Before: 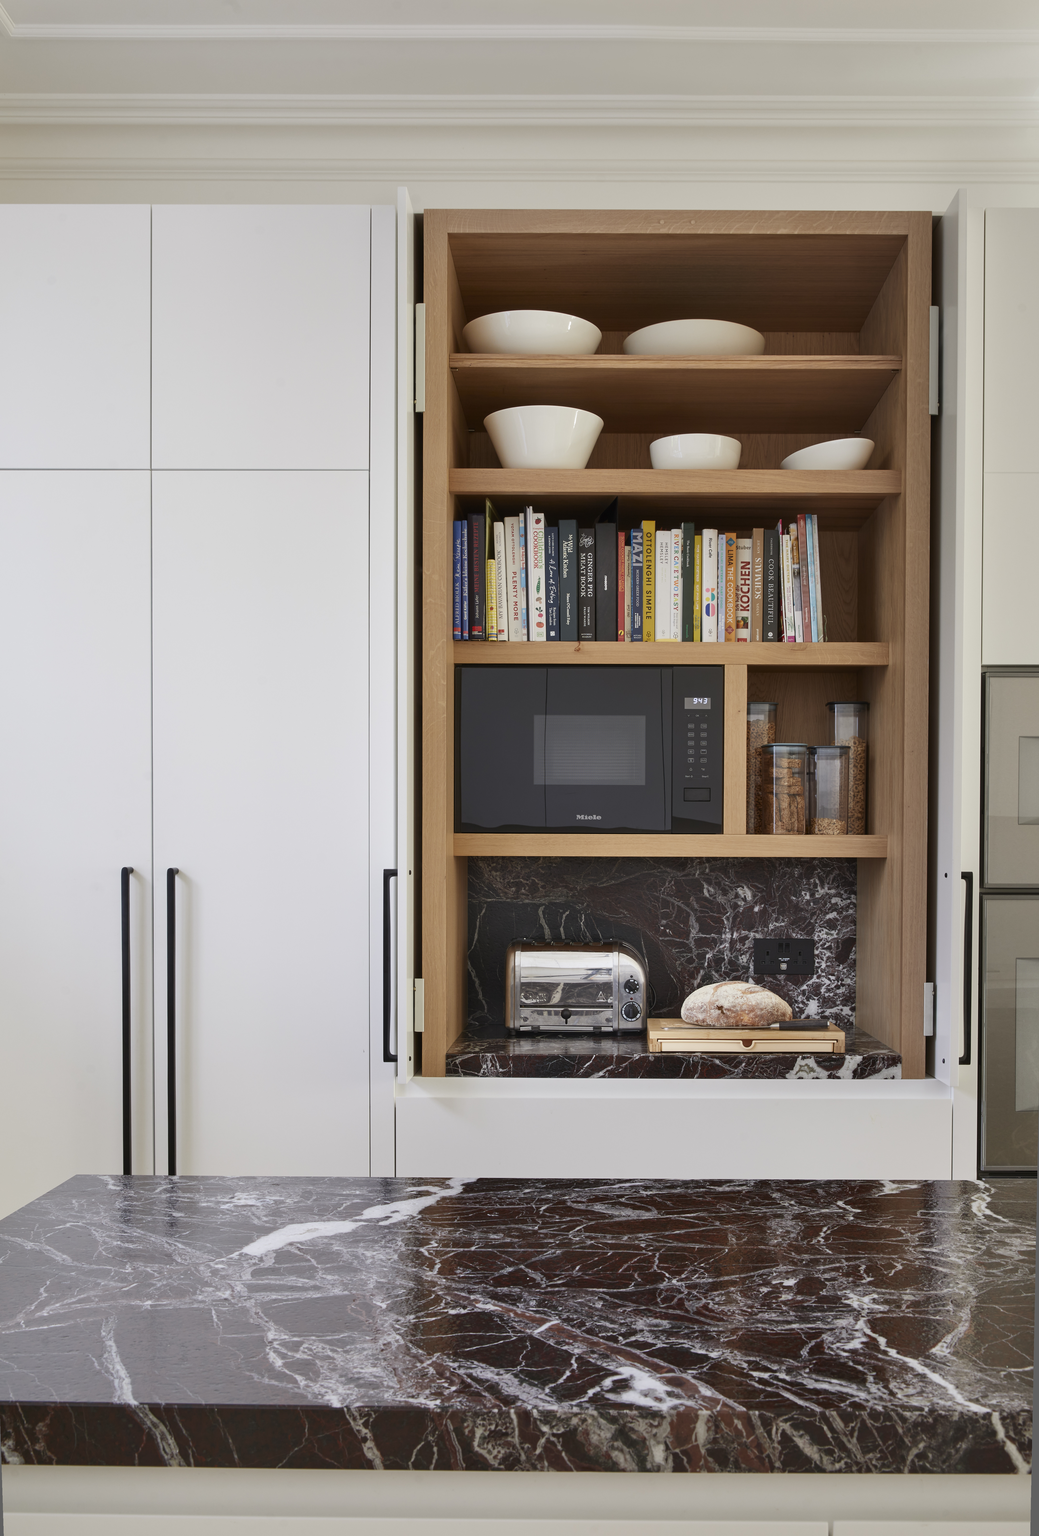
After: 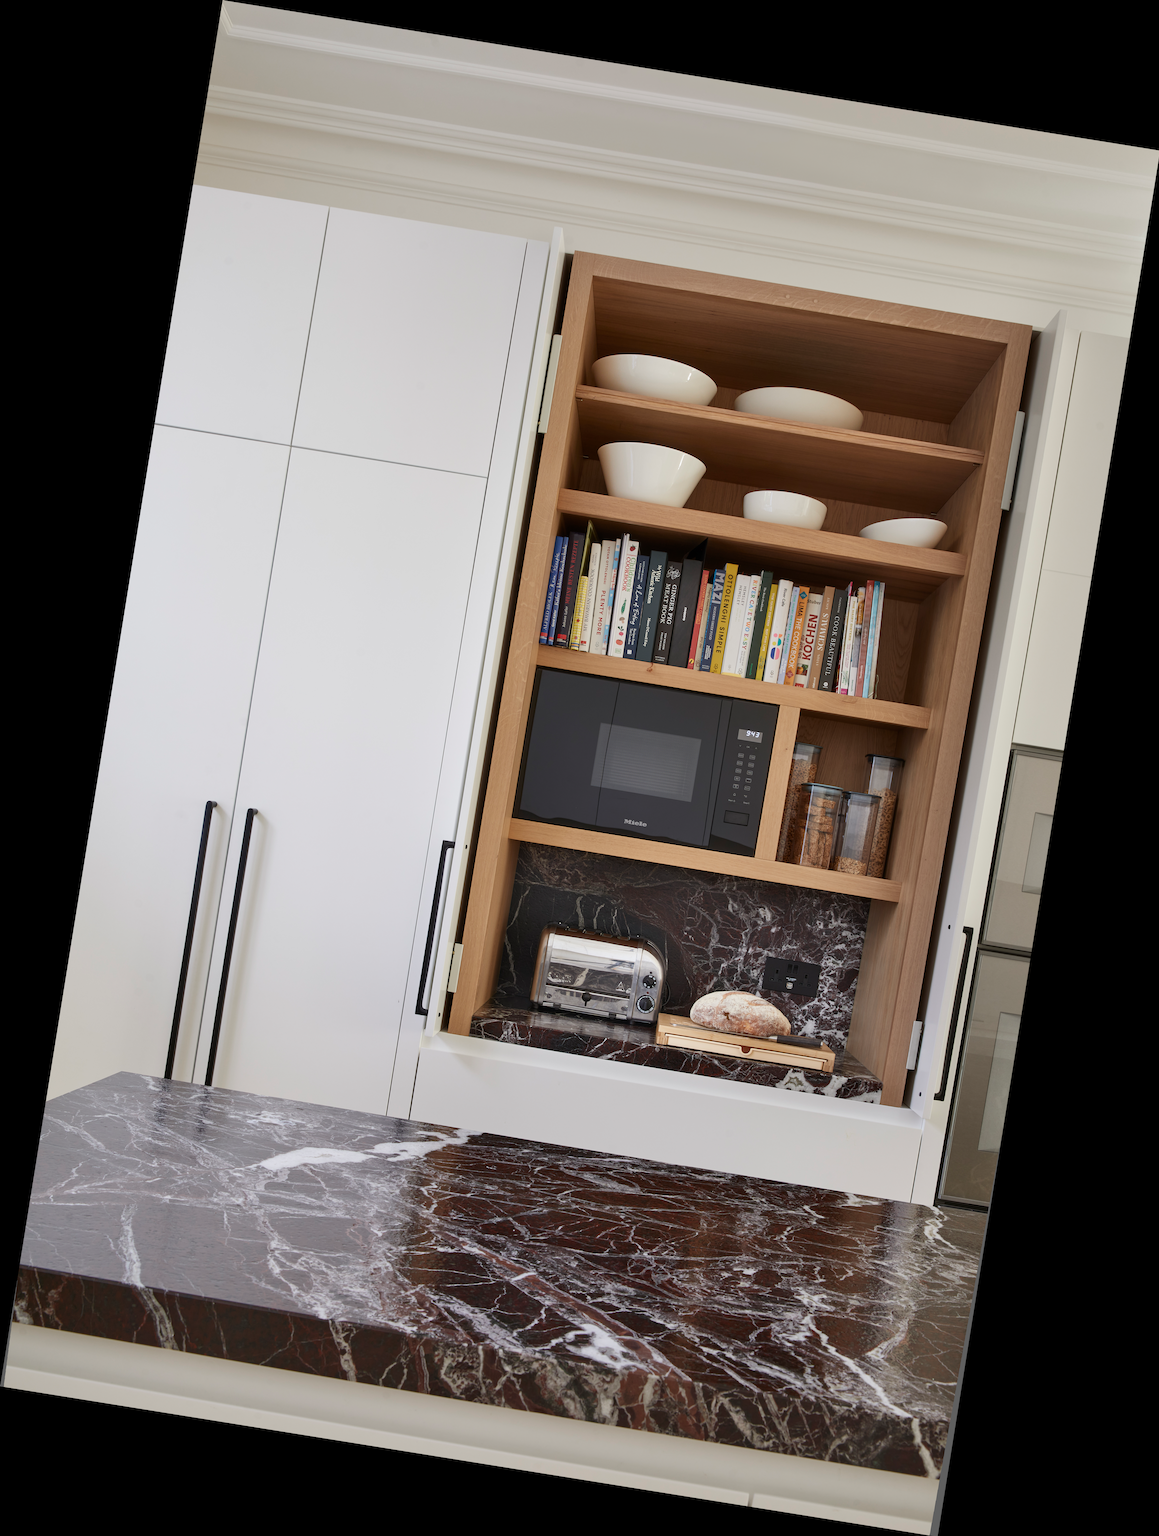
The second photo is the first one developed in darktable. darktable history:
rotate and perspective: rotation 9.12°, automatic cropping off
color balance rgb: perceptual saturation grading › global saturation -3%
